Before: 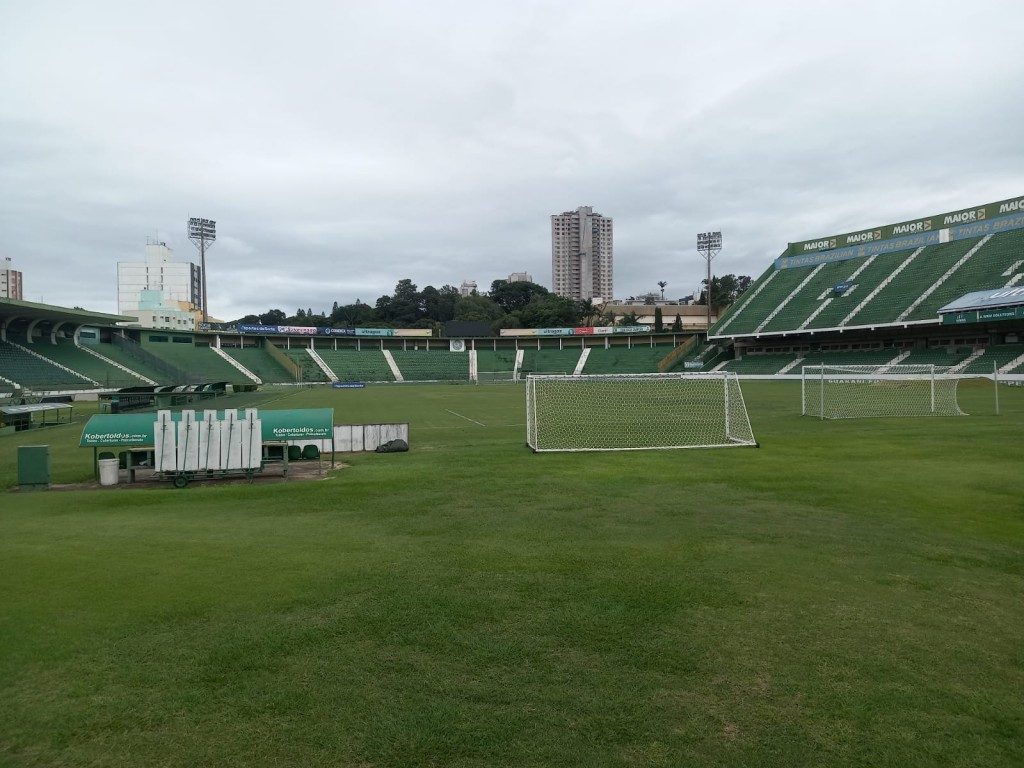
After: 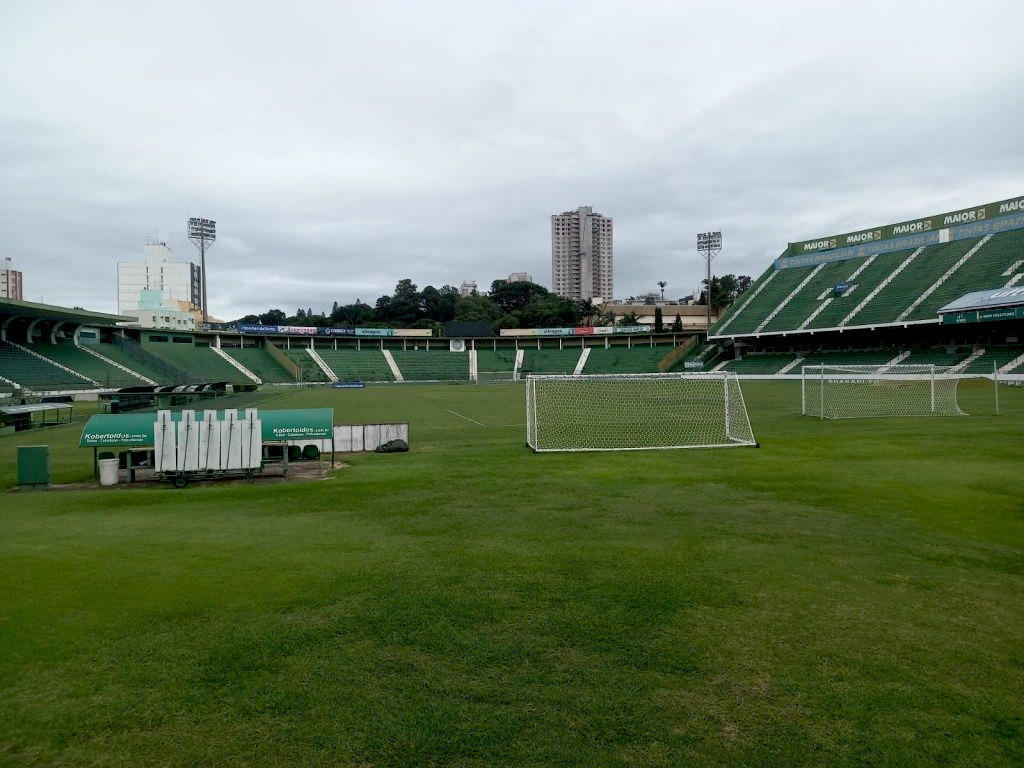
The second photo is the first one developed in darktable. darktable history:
exposure: black level correction 0.014, compensate highlight preservation false
